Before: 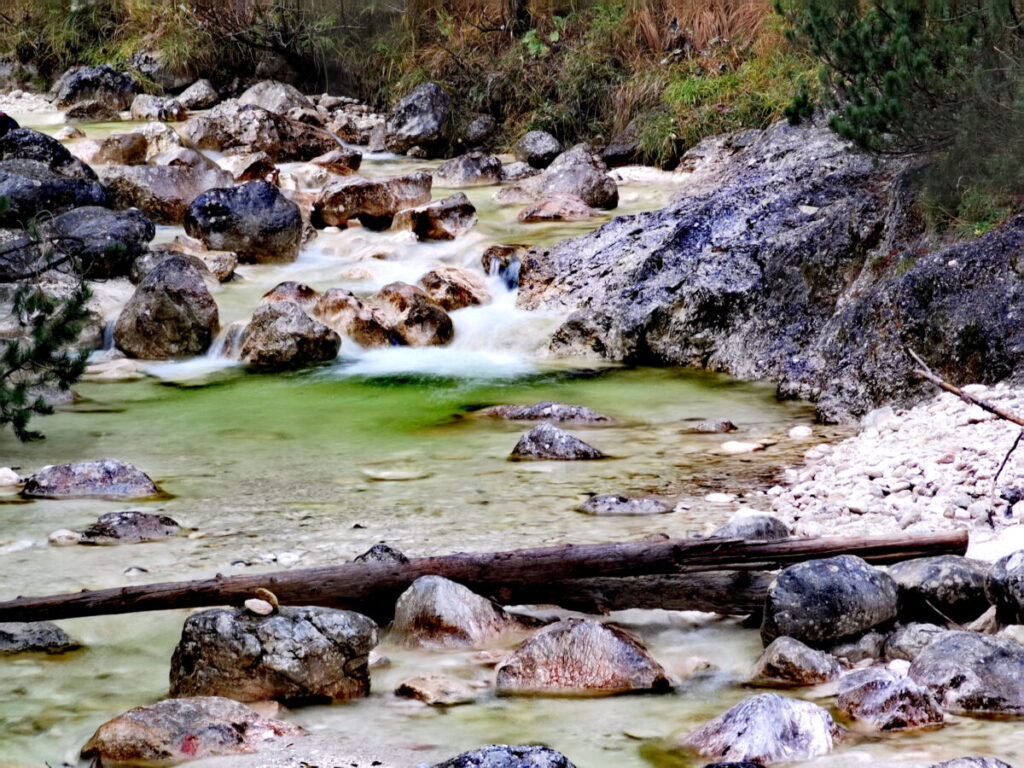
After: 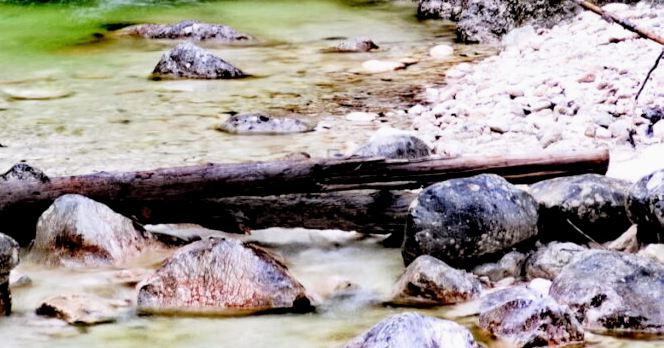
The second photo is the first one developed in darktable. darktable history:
crop and rotate: left 35.069%, top 49.66%, bottom 5.014%
filmic rgb: black relative exposure -5.79 EV, white relative exposure 3.4 EV, hardness 3.67, iterations of high-quality reconstruction 0
exposure: exposure 0.581 EV, compensate highlight preservation false
